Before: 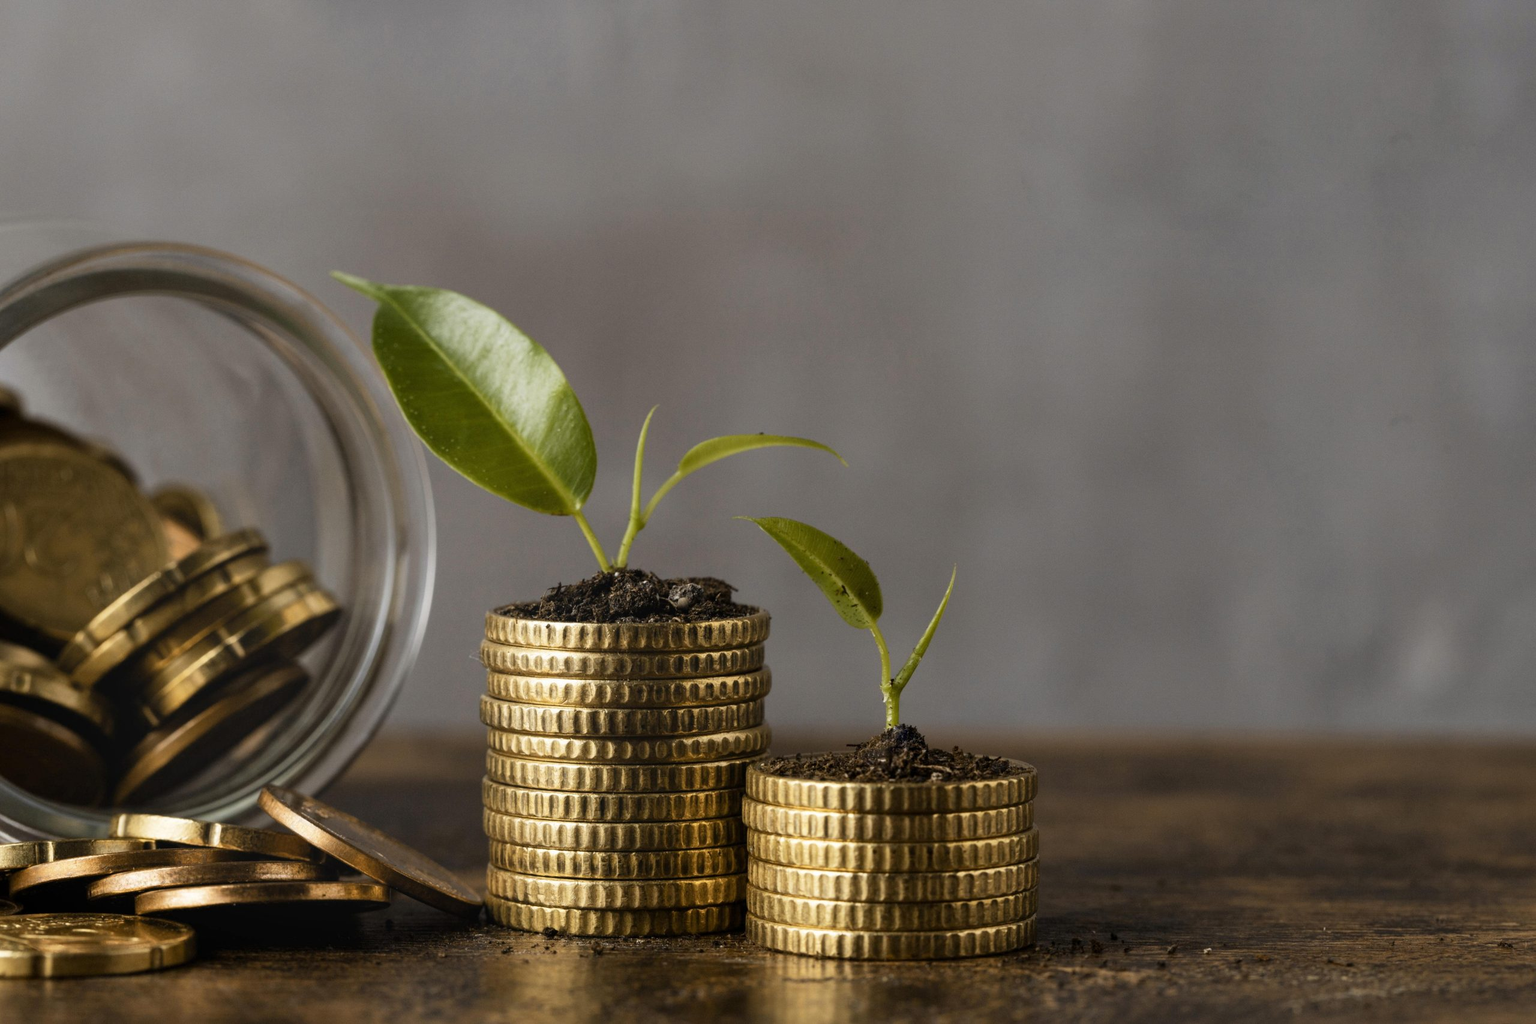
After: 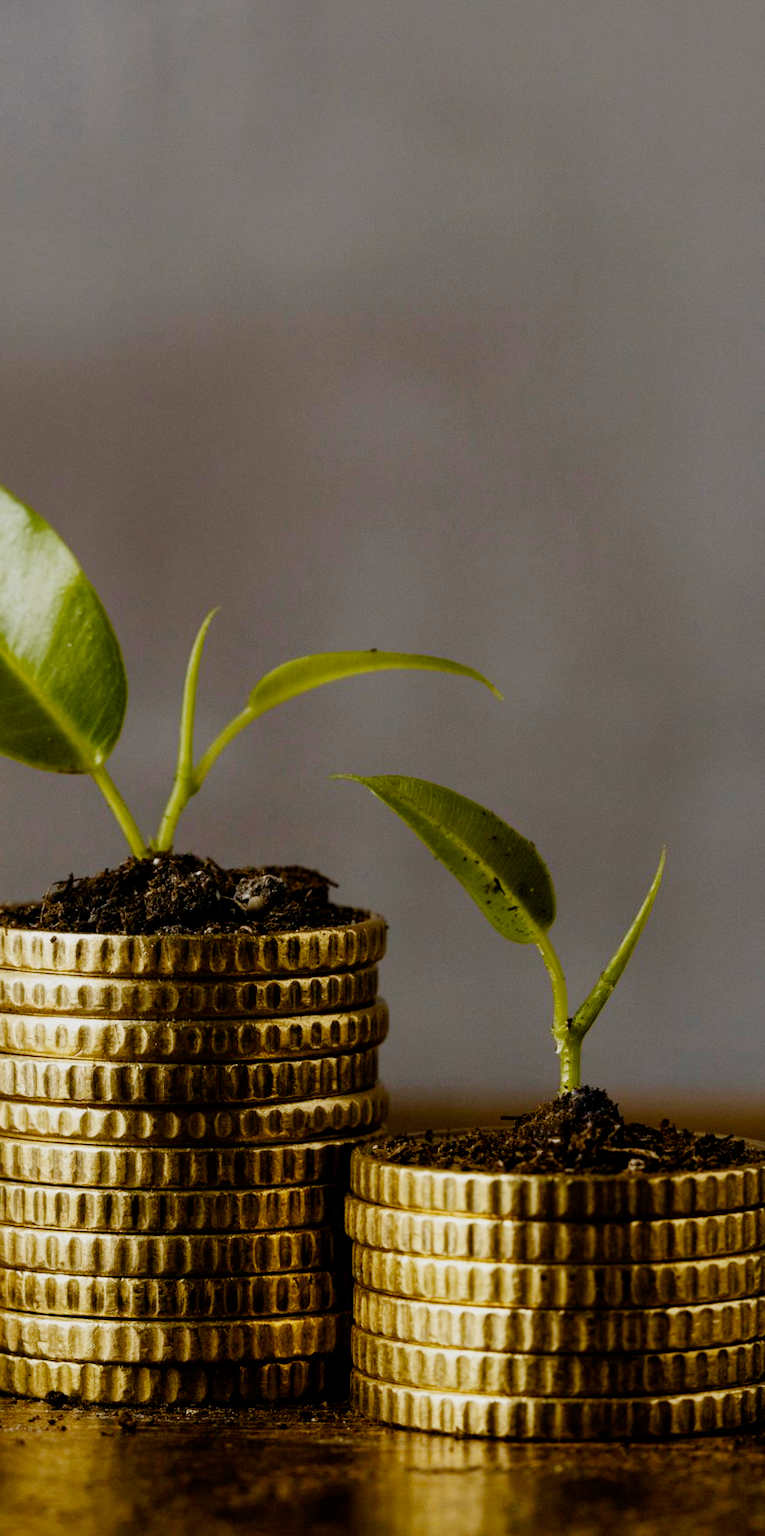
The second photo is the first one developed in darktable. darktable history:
color balance rgb: linear chroma grading › shadows -2.2%, linear chroma grading › highlights -15%, linear chroma grading › global chroma -10%, linear chroma grading › mid-tones -10%, perceptual saturation grading › global saturation 45%, perceptual saturation grading › highlights -50%, perceptual saturation grading › shadows 30%, perceptual brilliance grading › global brilliance 18%, global vibrance 45%
crop: left 33.36%, right 33.36%
filmic rgb: middle gray luminance 29%, black relative exposure -10.3 EV, white relative exposure 5.5 EV, threshold 6 EV, target black luminance 0%, hardness 3.95, latitude 2.04%, contrast 1.132, highlights saturation mix 5%, shadows ↔ highlights balance 15.11%, add noise in highlights 0, preserve chrominance no, color science v3 (2019), use custom middle-gray values true, iterations of high-quality reconstruction 0, contrast in highlights soft, enable highlight reconstruction true
